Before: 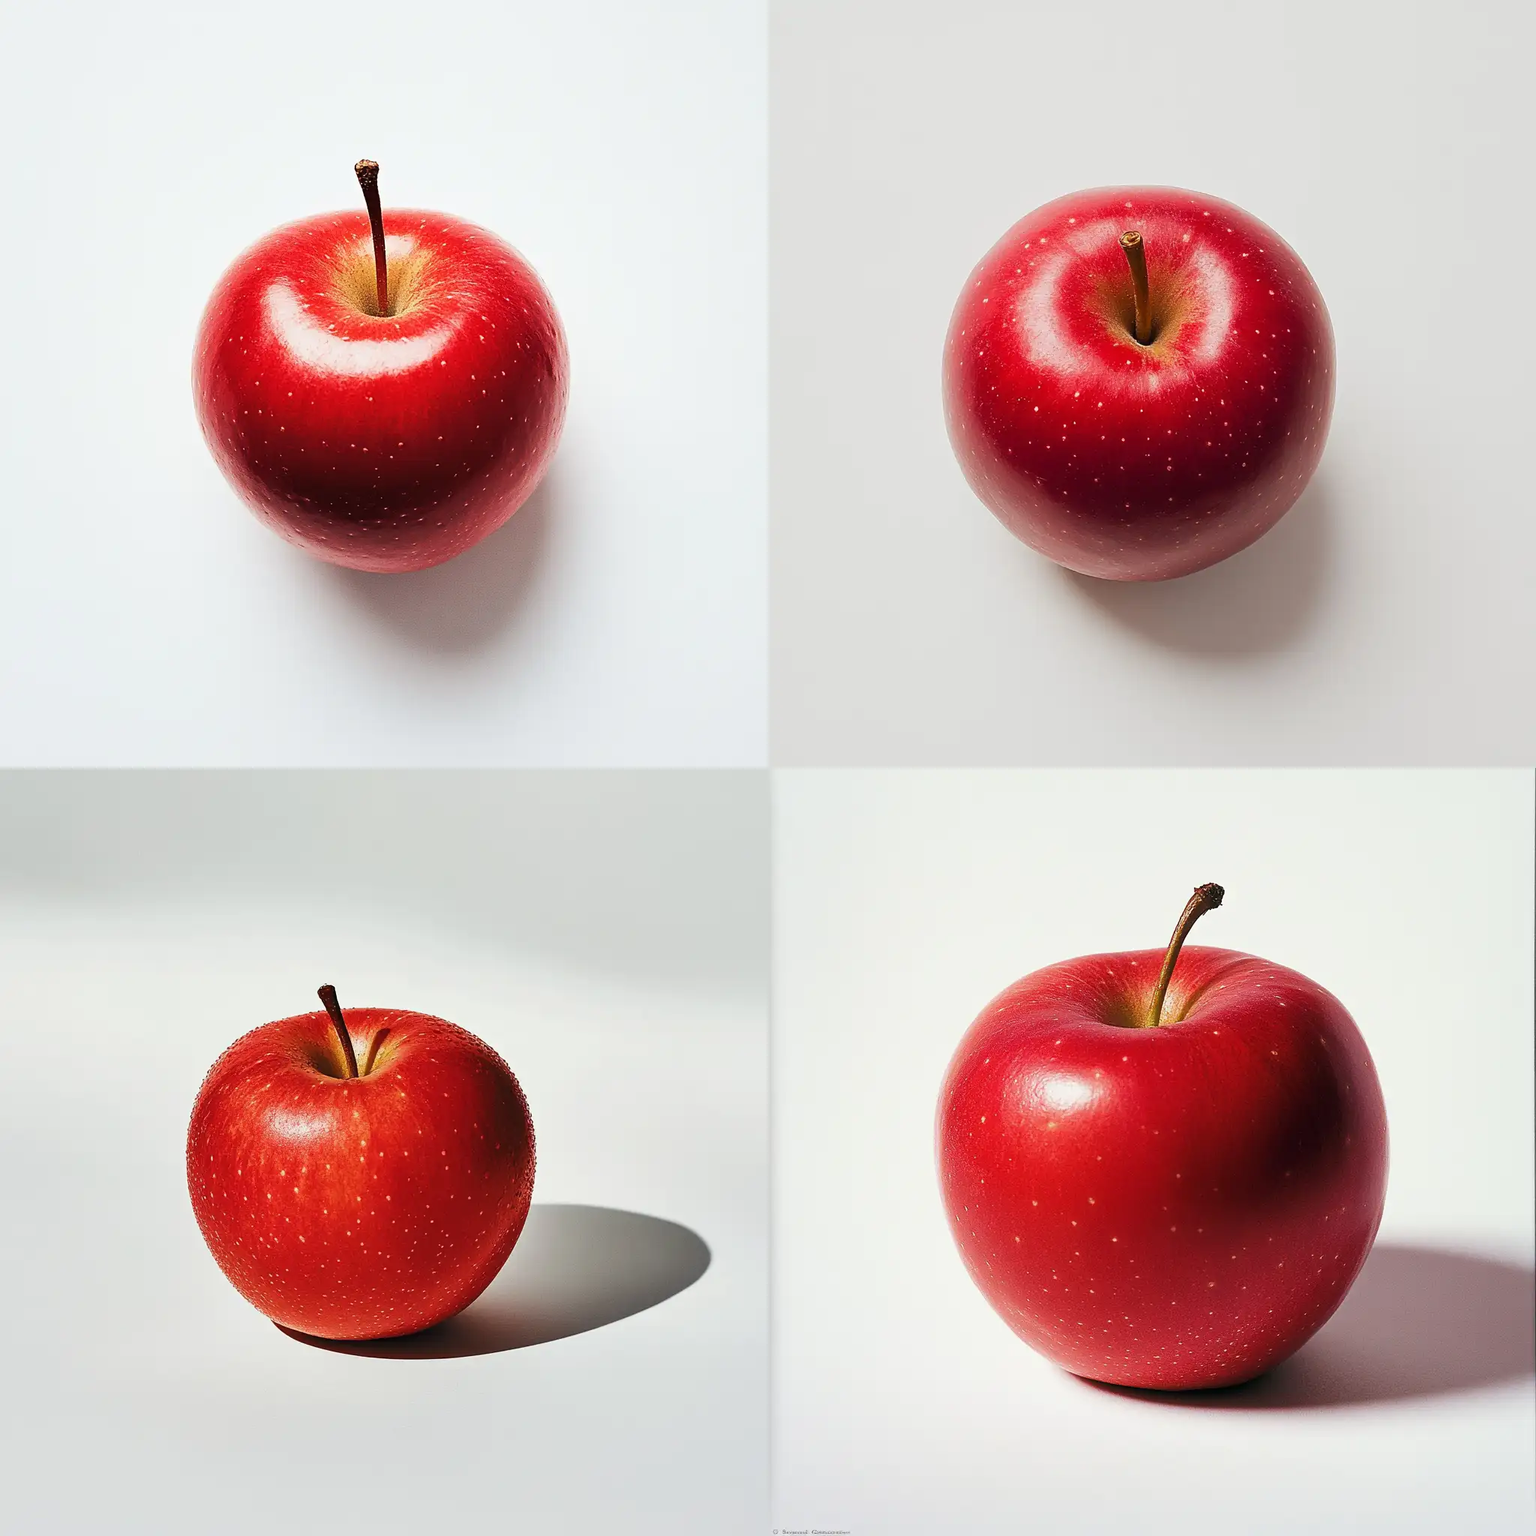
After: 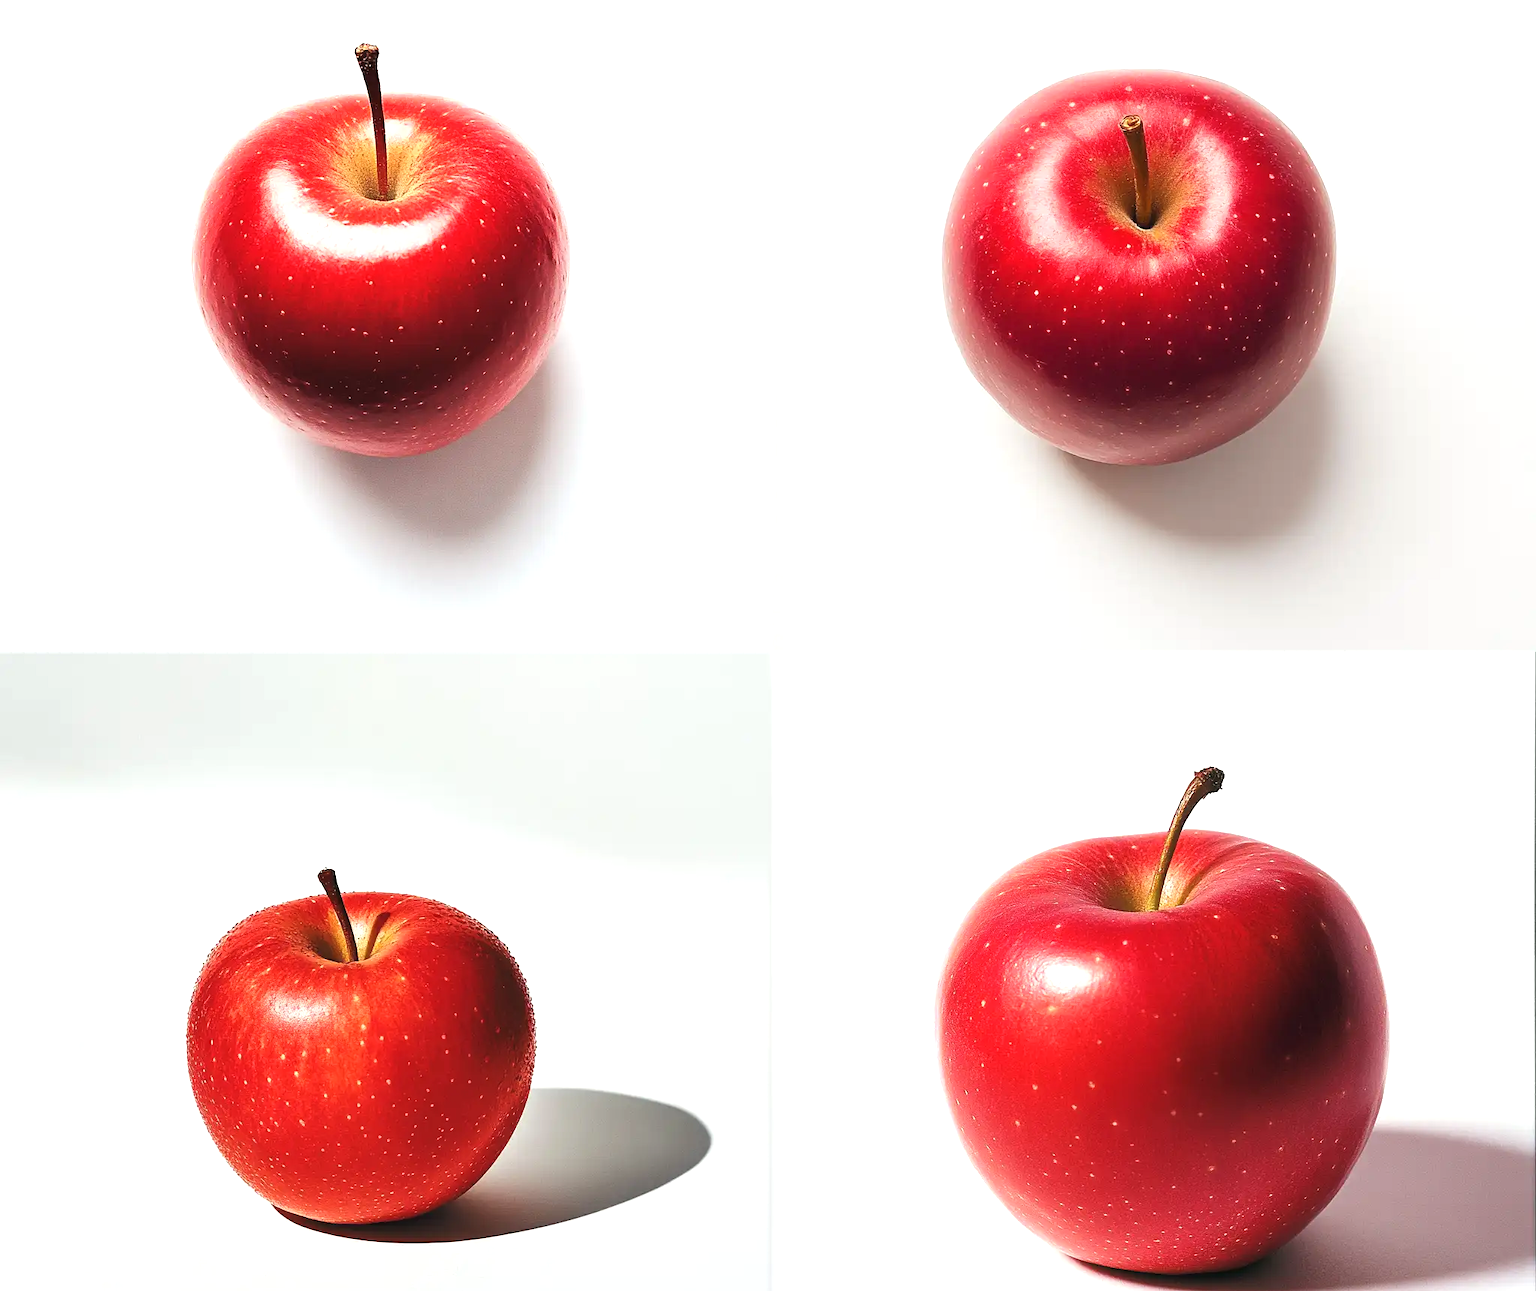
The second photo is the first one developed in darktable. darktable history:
exposure: black level correction -0.002, exposure 0.534 EV, compensate highlight preservation false
crop: top 7.609%, bottom 8.306%
base curve: preserve colors none
